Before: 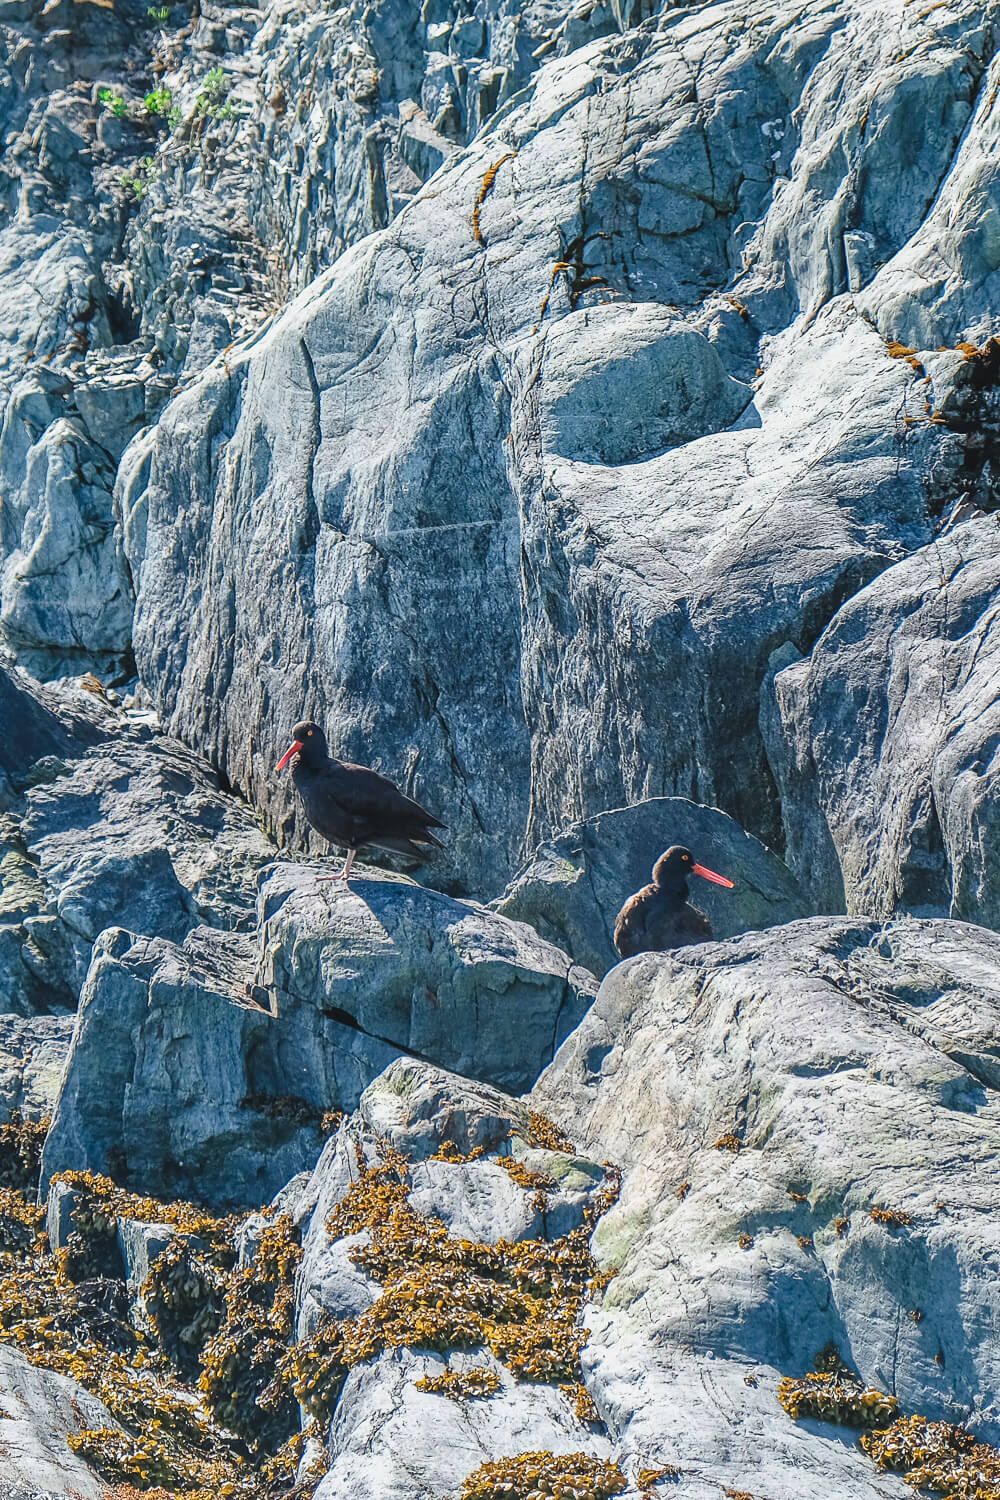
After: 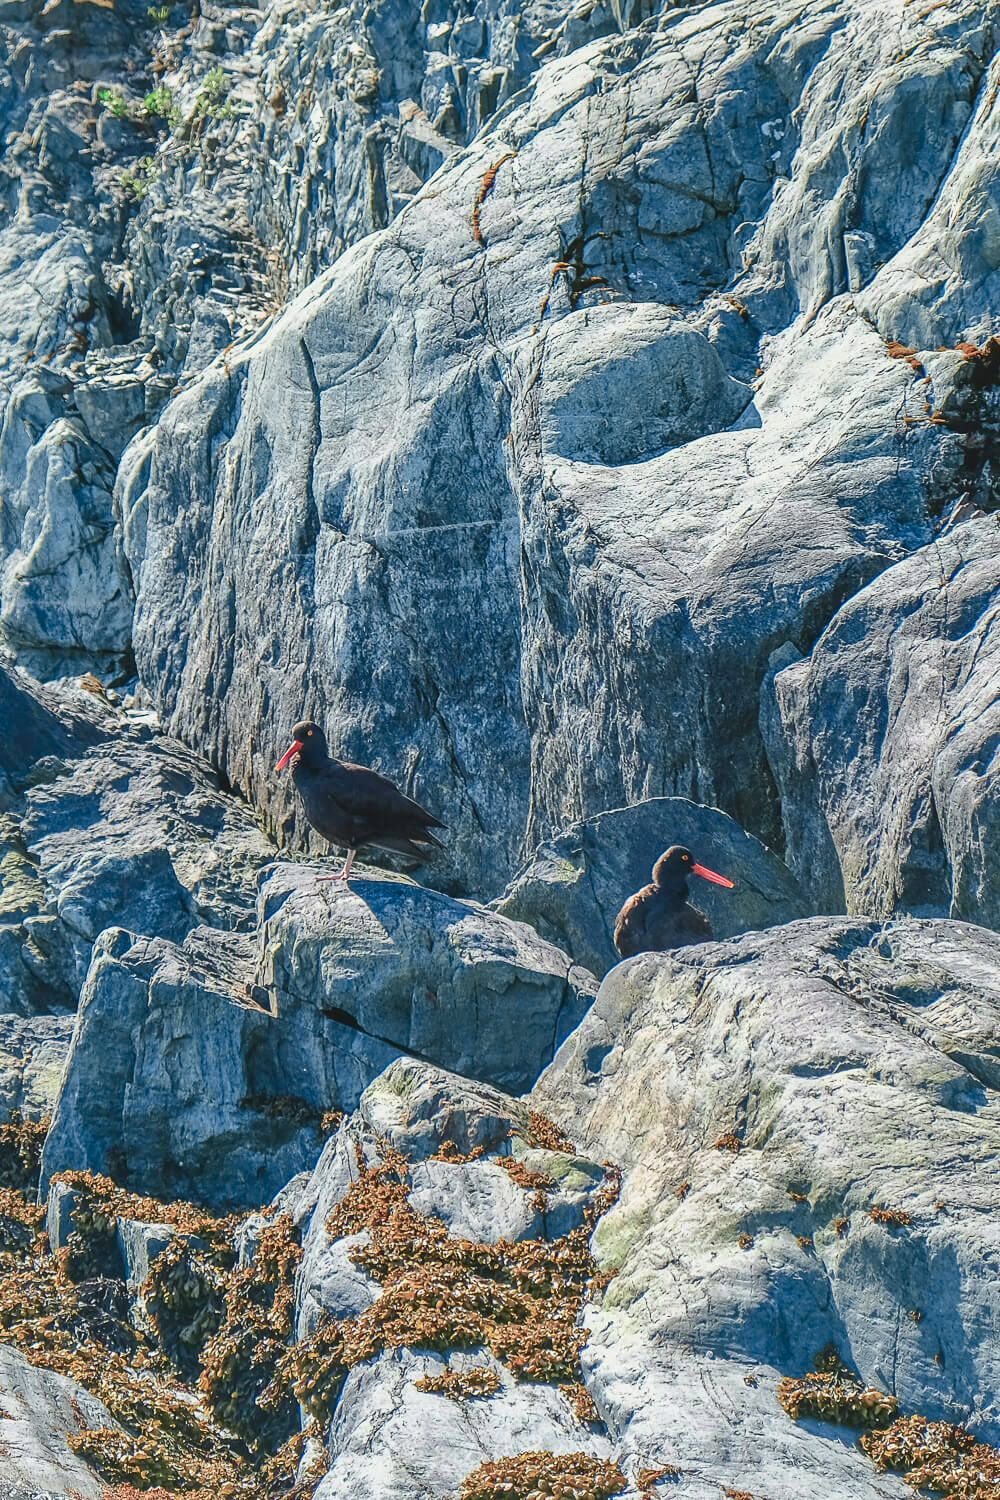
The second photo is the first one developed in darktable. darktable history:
tone curve: curves: ch0 [(0, 0.021) (0.059, 0.053) (0.212, 0.18) (0.337, 0.304) (0.495, 0.505) (0.725, 0.731) (0.89, 0.919) (1, 1)]; ch1 [(0, 0) (0.094, 0.081) (0.285, 0.299) (0.403, 0.436) (0.479, 0.475) (0.54, 0.55) (0.615, 0.637) (0.683, 0.688) (1, 1)]; ch2 [(0, 0) (0.257, 0.217) (0.434, 0.434) (0.498, 0.507) (0.527, 0.542) (0.597, 0.587) (0.658, 0.595) (1, 1)], color space Lab, independent channels, preserve colors none
shadows and highlights: on, module defaults
